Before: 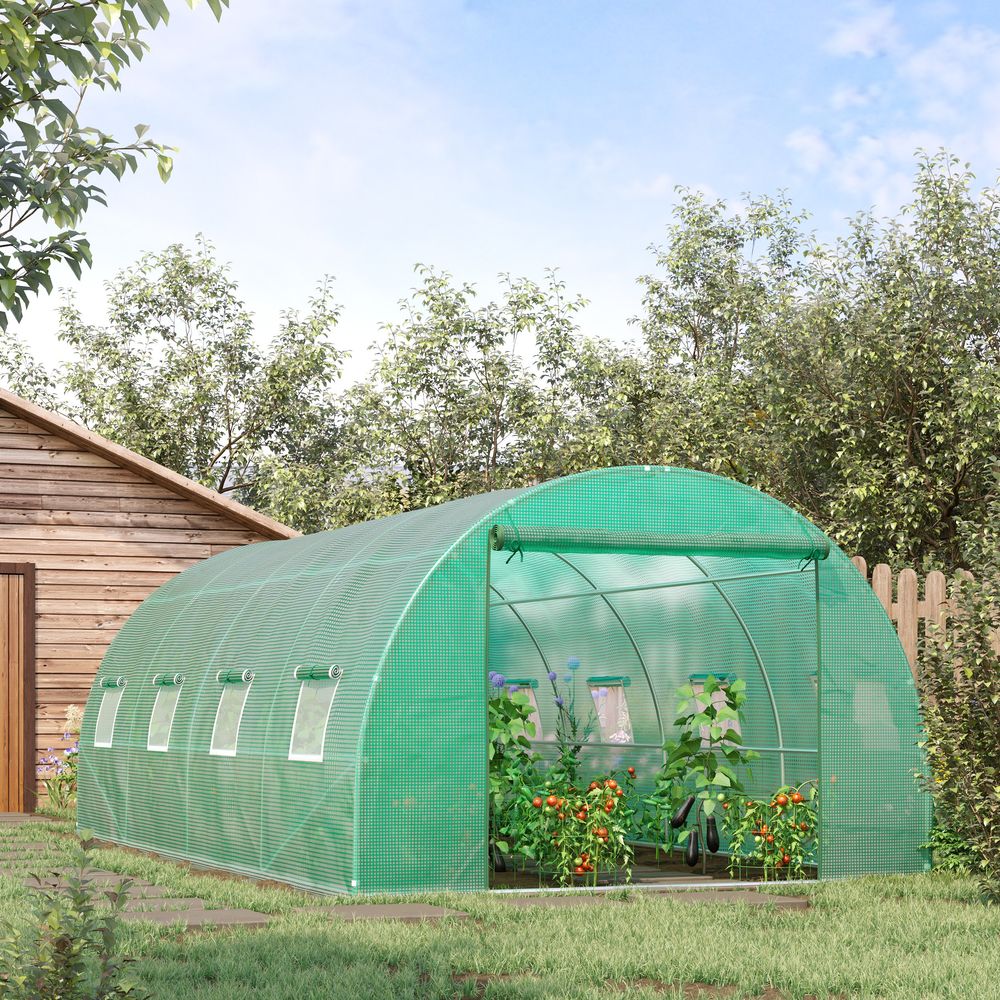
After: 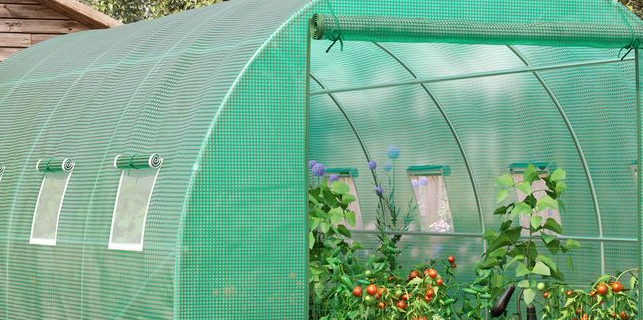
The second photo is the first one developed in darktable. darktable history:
crop: left 18.091%, top 51.13%, right 17.525%, bottom 16.85%
